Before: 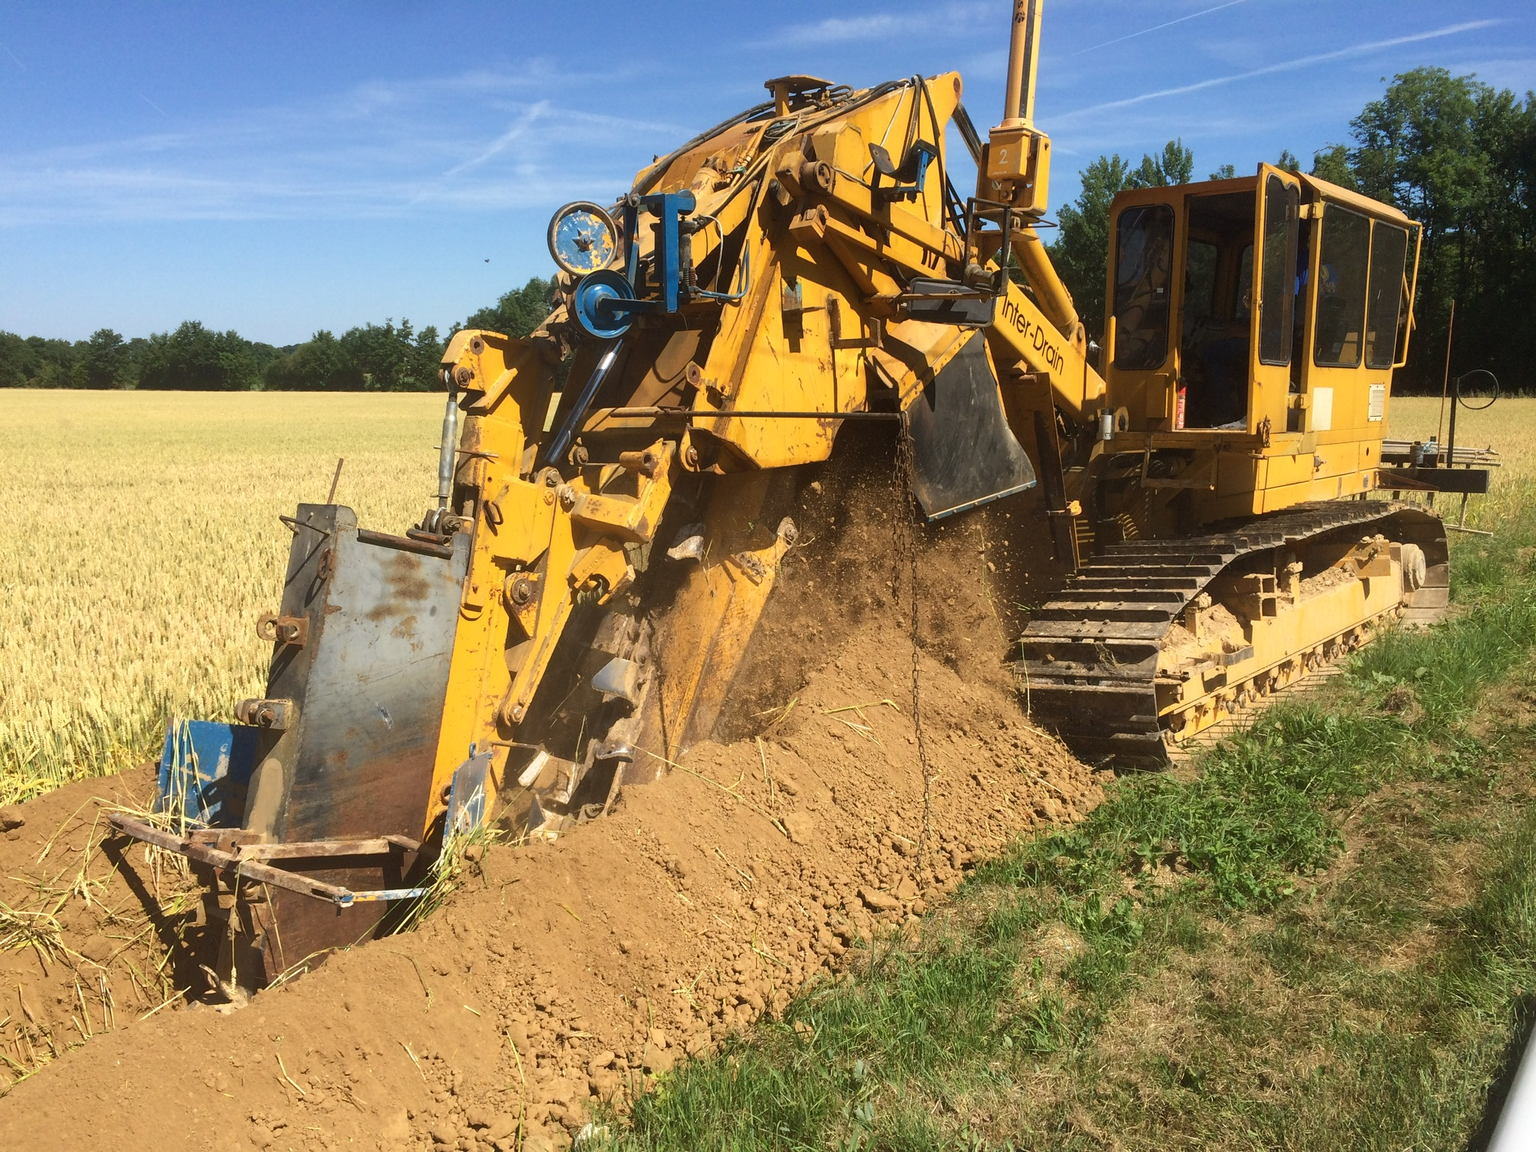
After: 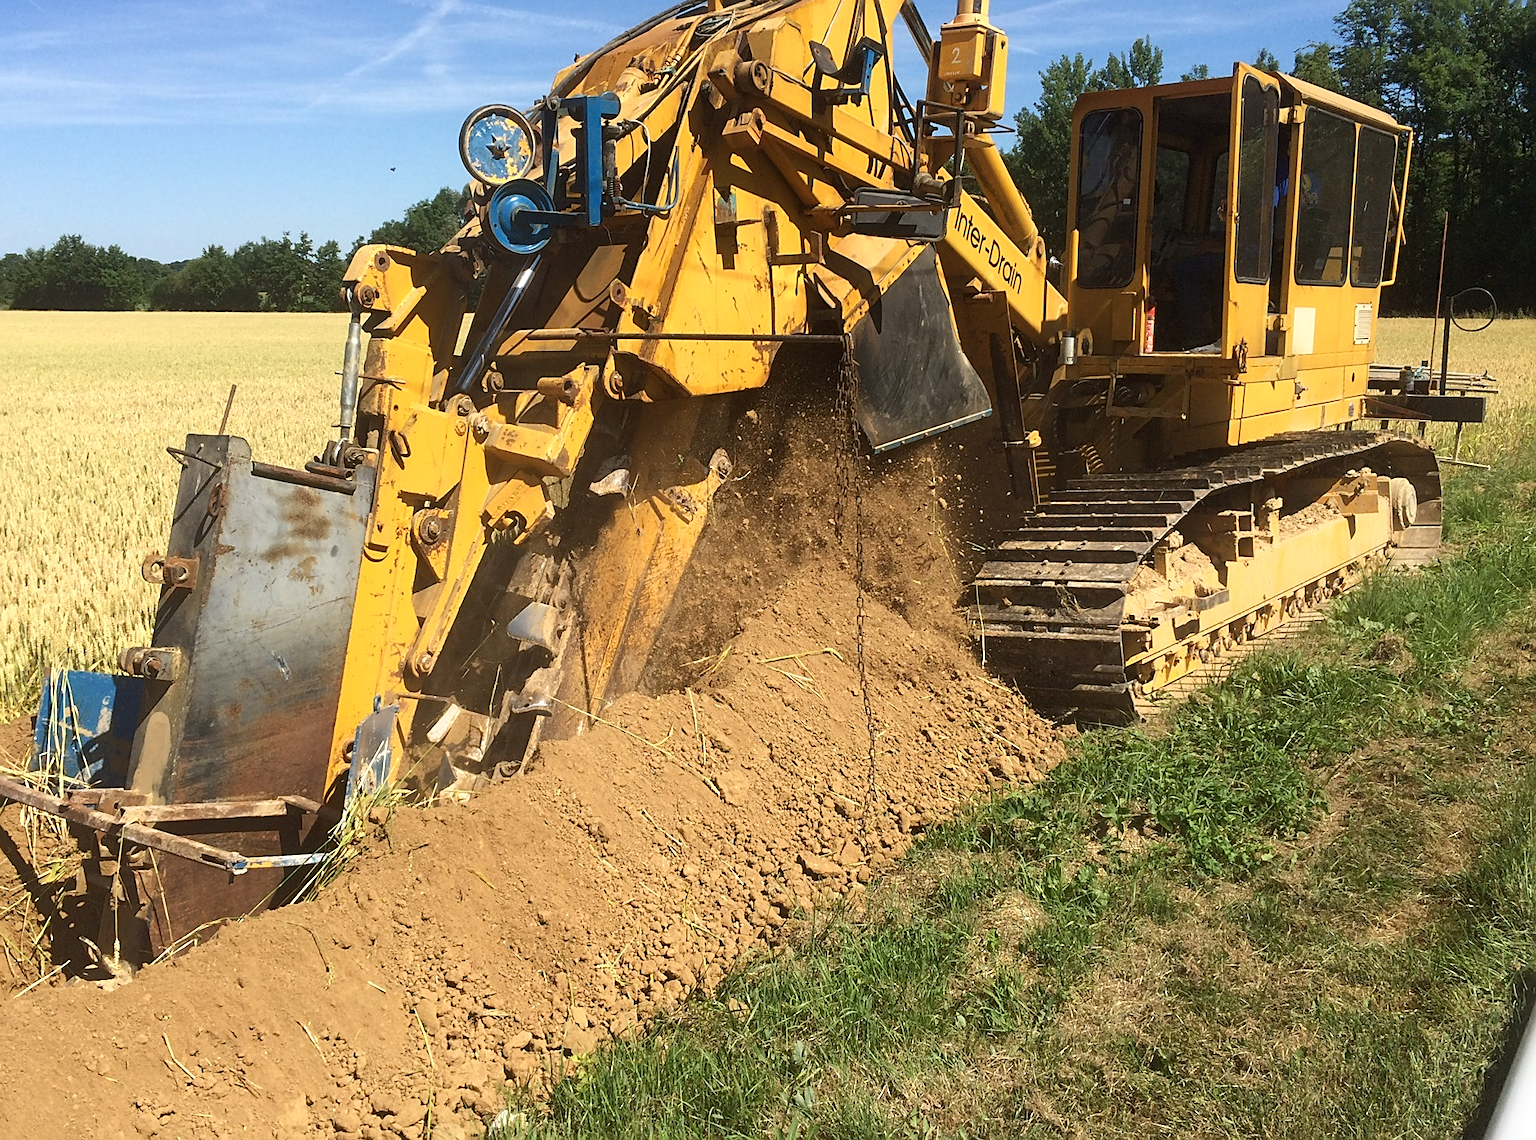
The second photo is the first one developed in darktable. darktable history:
crop and rotate: left 8.262%, top 9.226%
local contrast: mode bilateral grid, contrast 10, coarseness 25, detail 115%, midtone range 0.2
shadows and highlights: shadows 0, highlights 40
sharpen: on, module defaults
